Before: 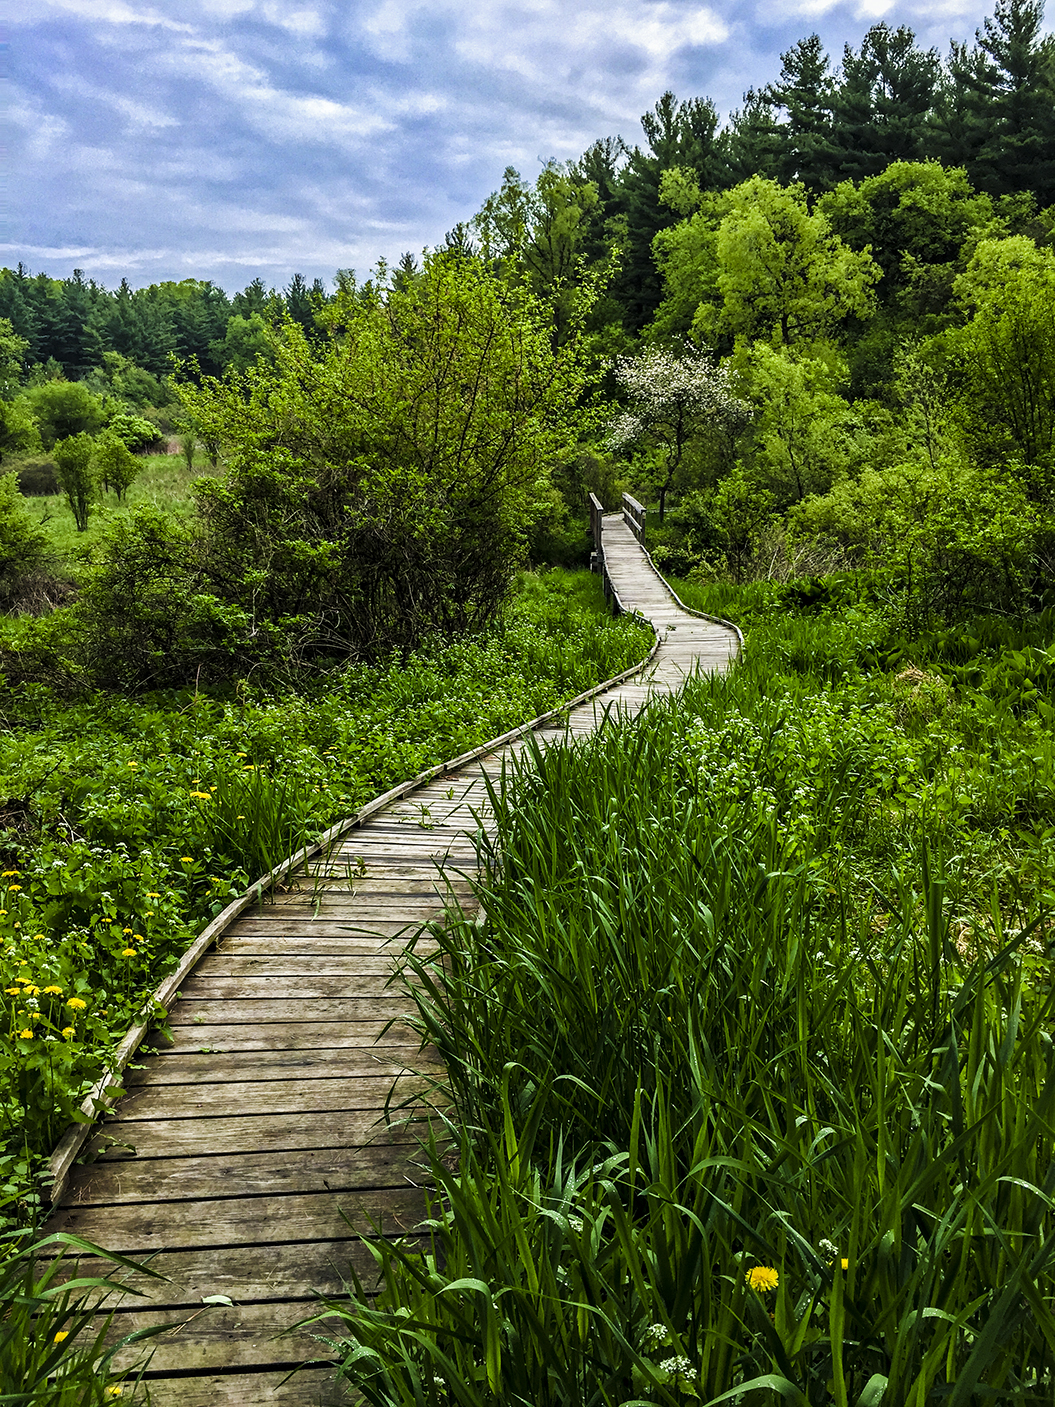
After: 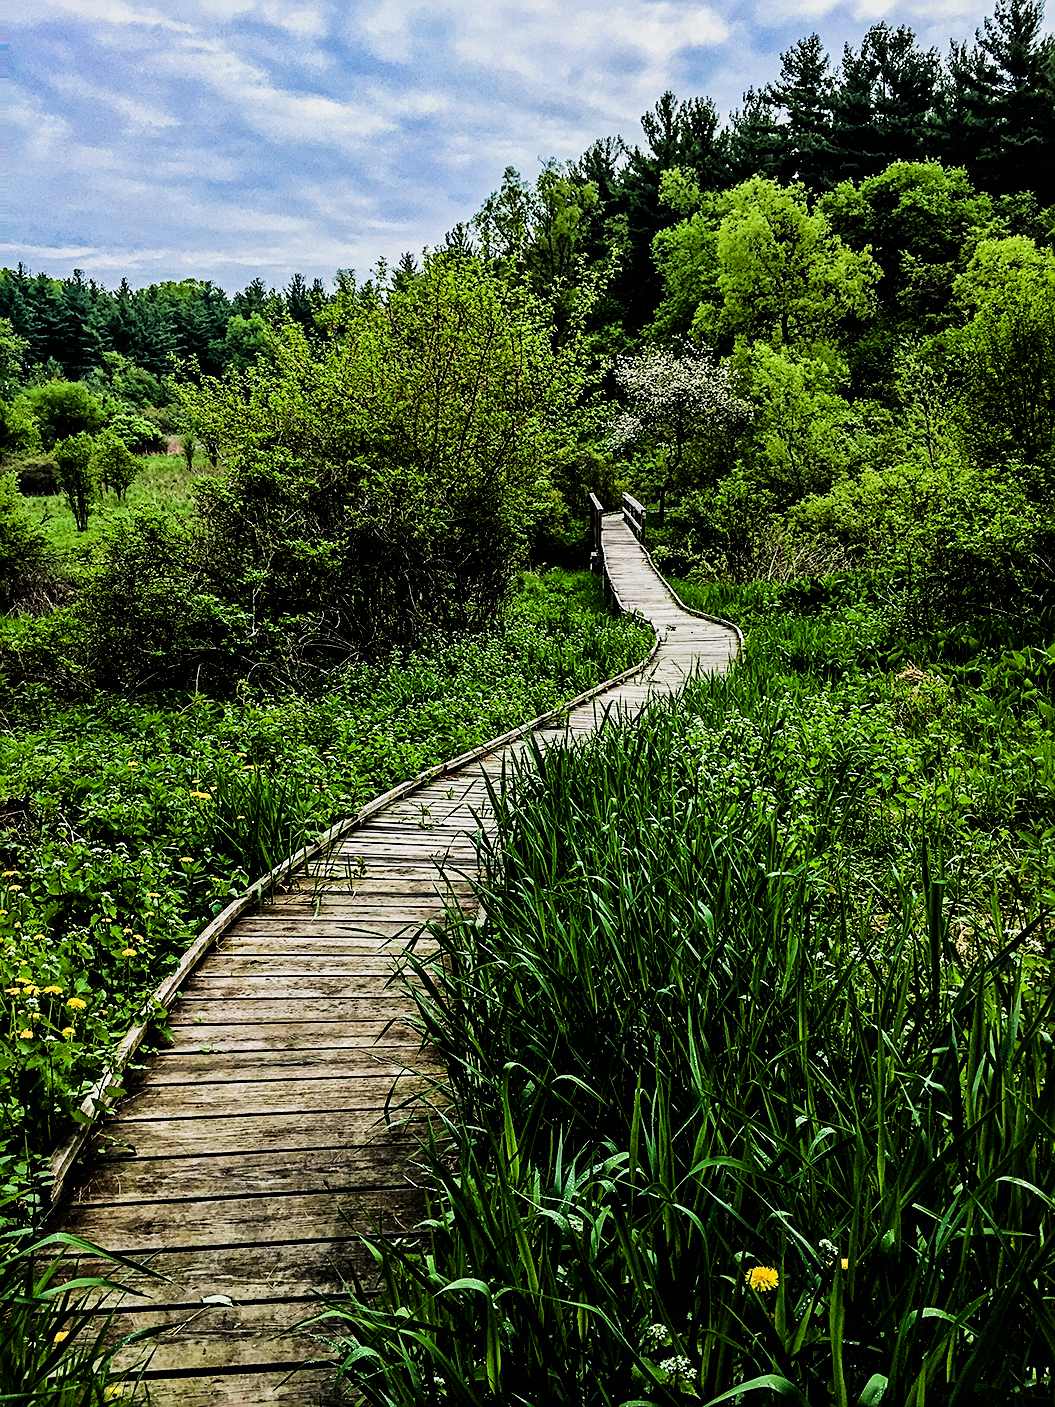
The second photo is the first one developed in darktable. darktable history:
sharpen: on, module defaults
filmic rgb: black relative exposure -5.11 EV, white relative exposure 3.51 EV, hardness 3.17, contrast 1.394, highlights saturation mix -48.69%
